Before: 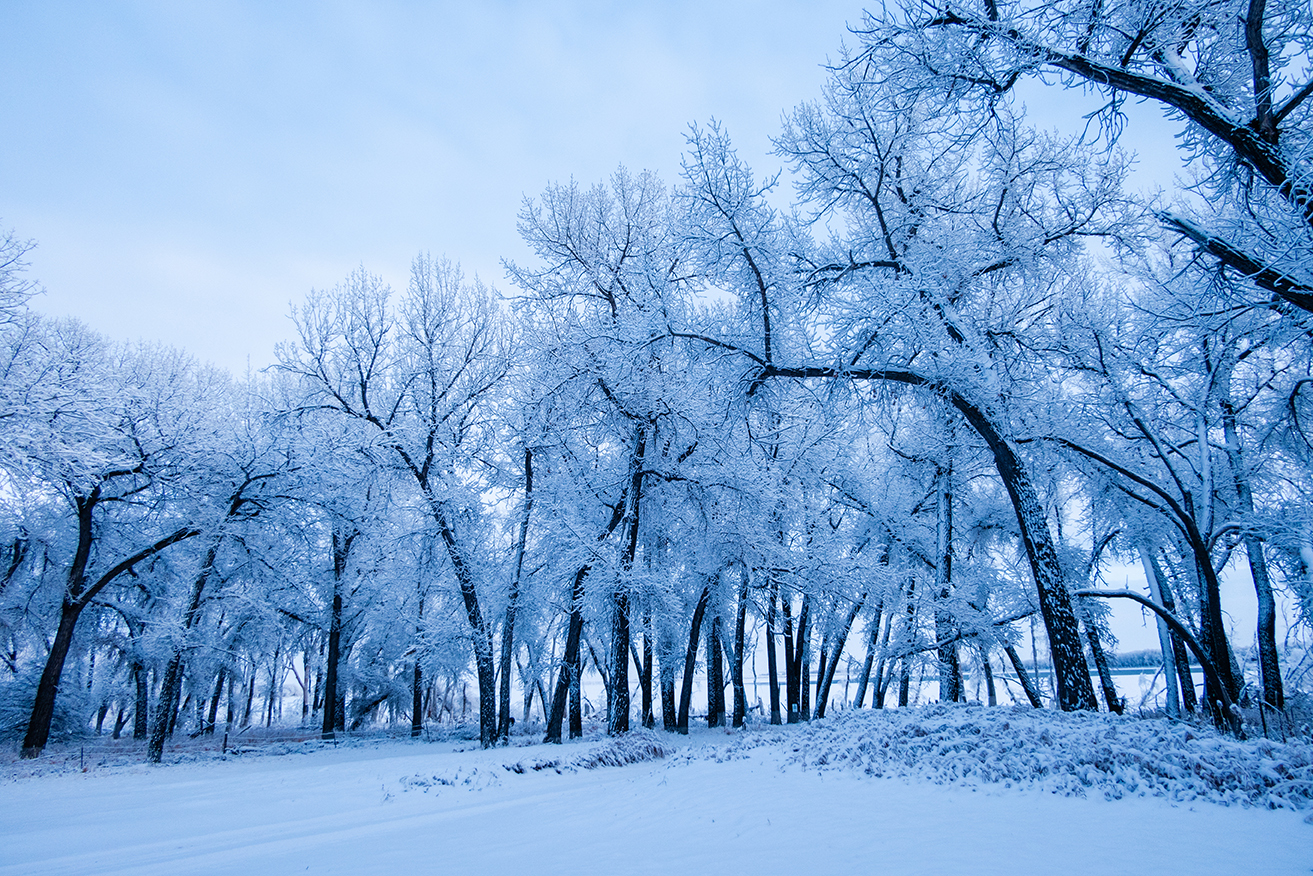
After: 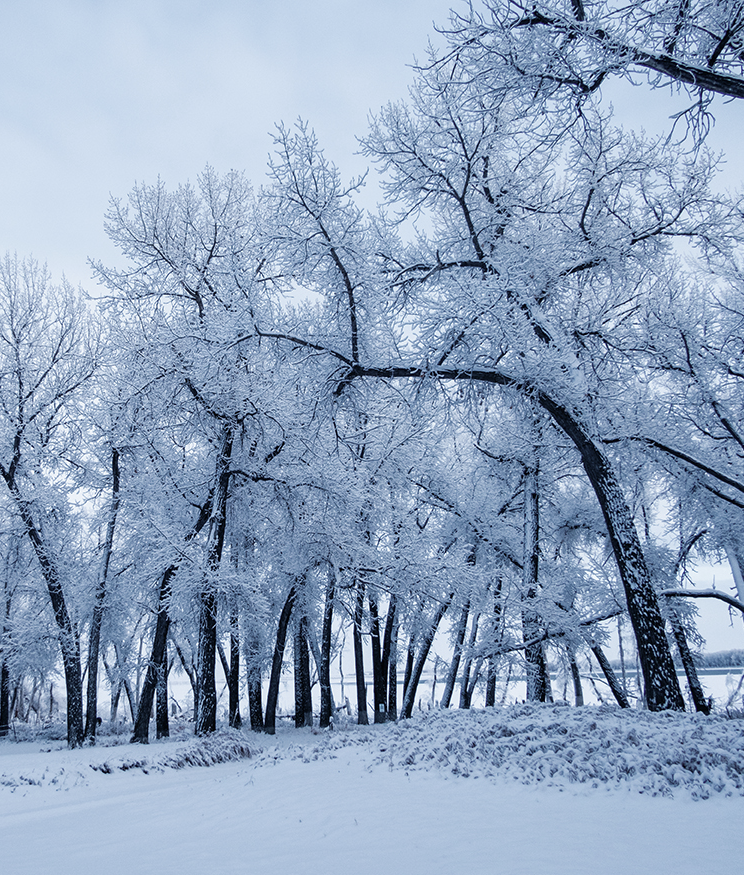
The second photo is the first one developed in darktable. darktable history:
crop: left 31.458%, top 0%, right 11.876%
color correction: saturation 0.57
